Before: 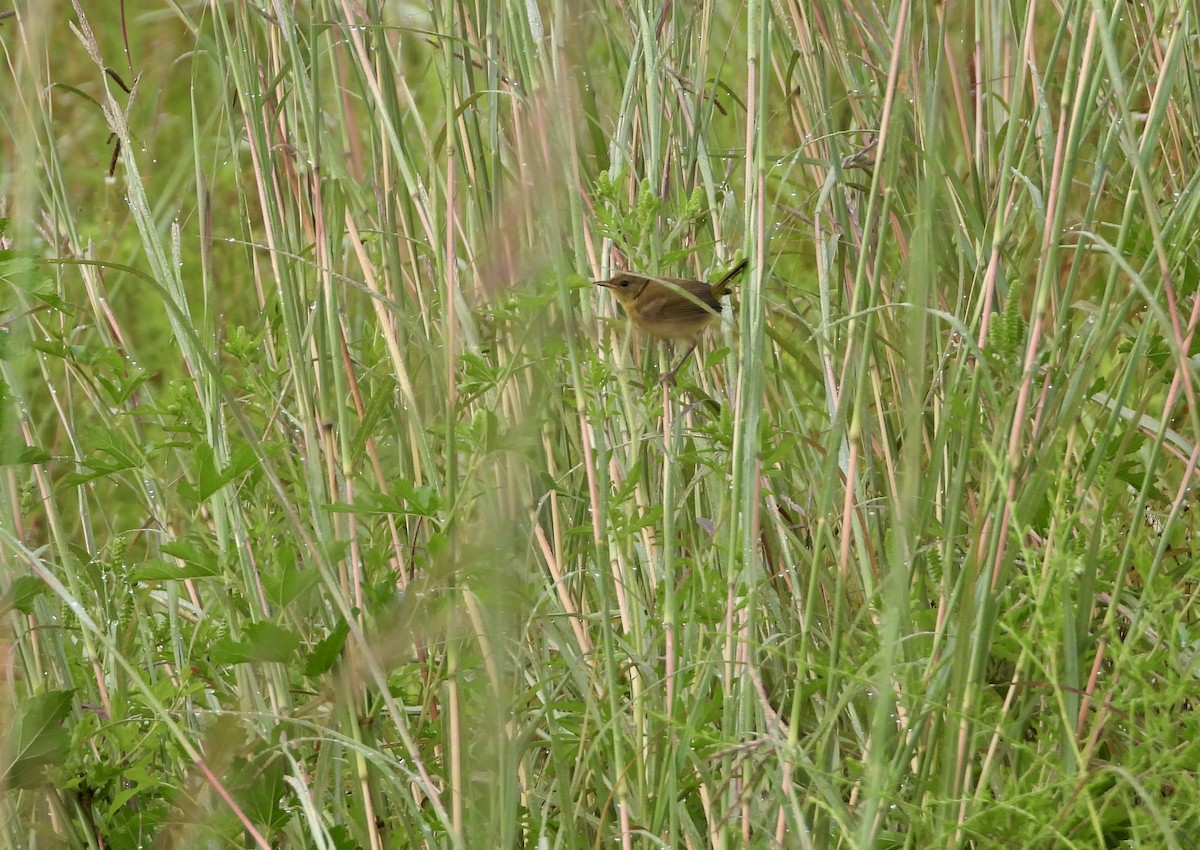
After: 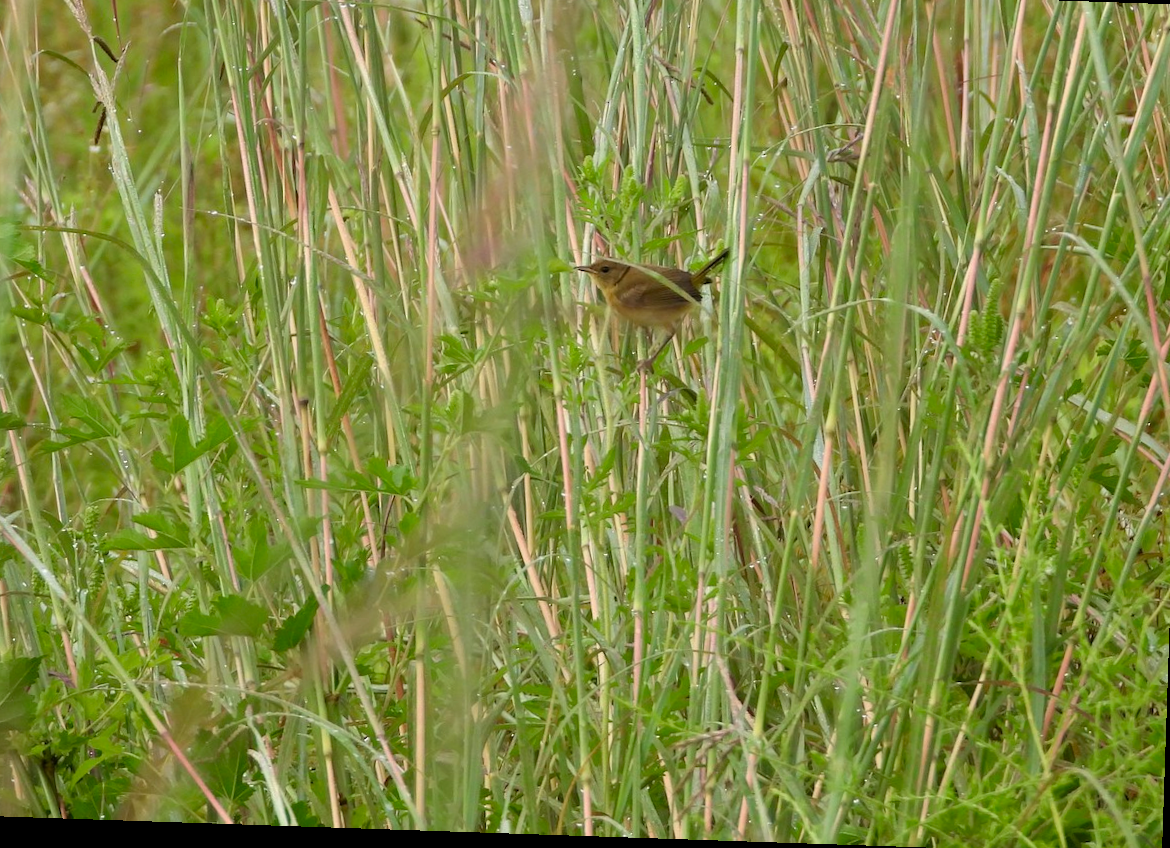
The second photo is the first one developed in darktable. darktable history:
crop and rotate: angle -1.93°, left 3.133%, top 3.971%, right 1.57%, bottom 0.624%
